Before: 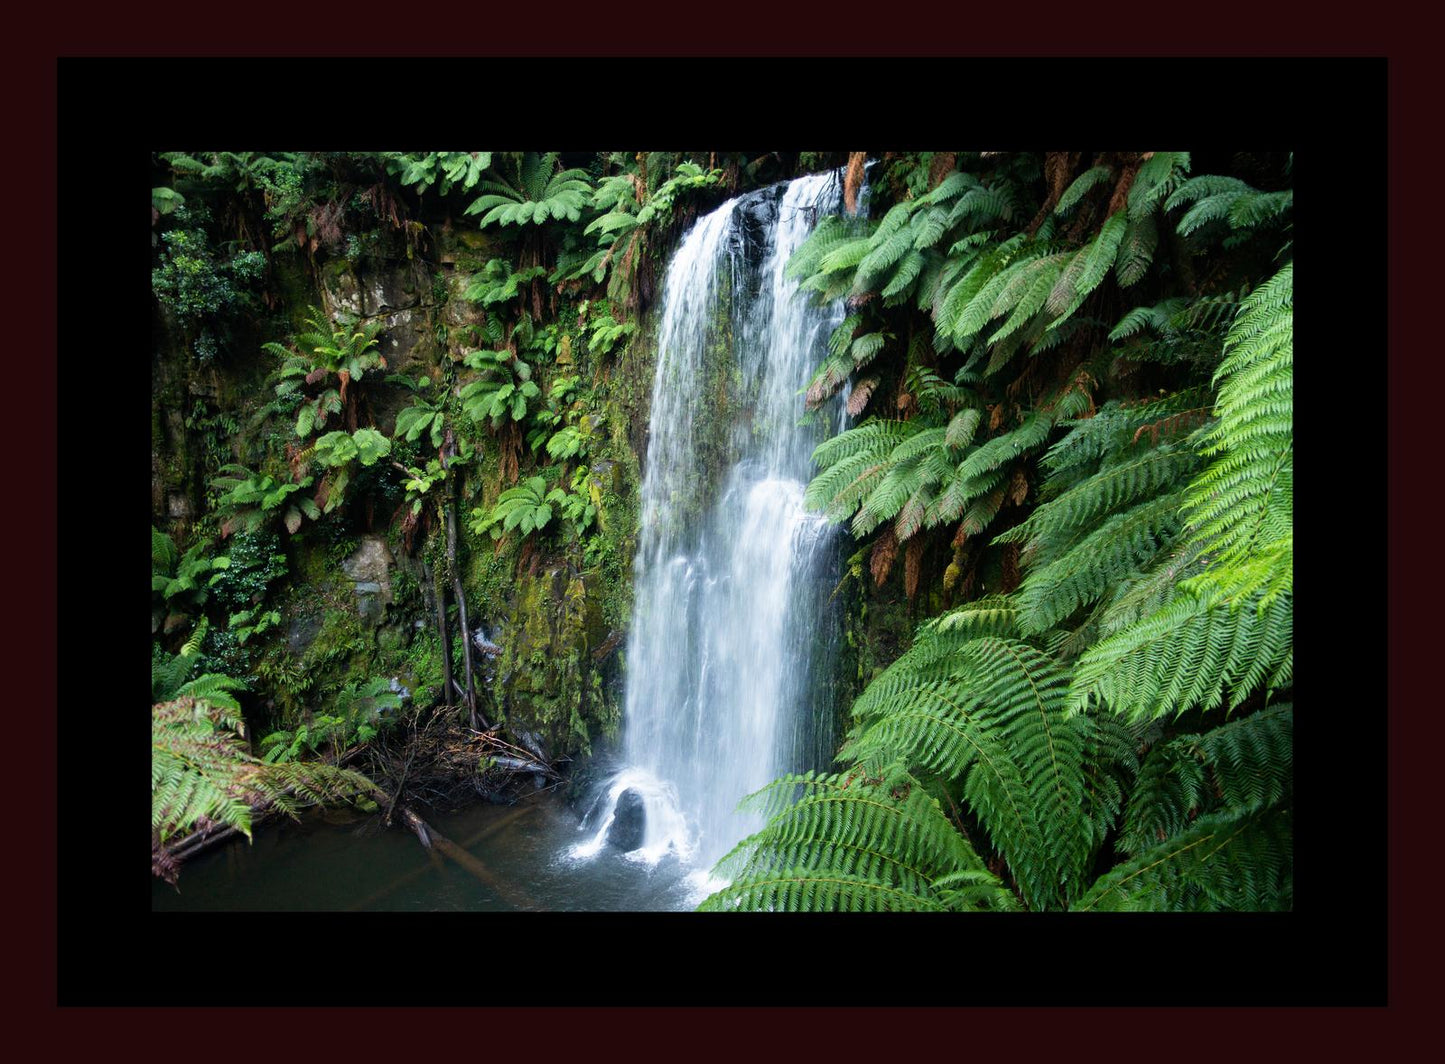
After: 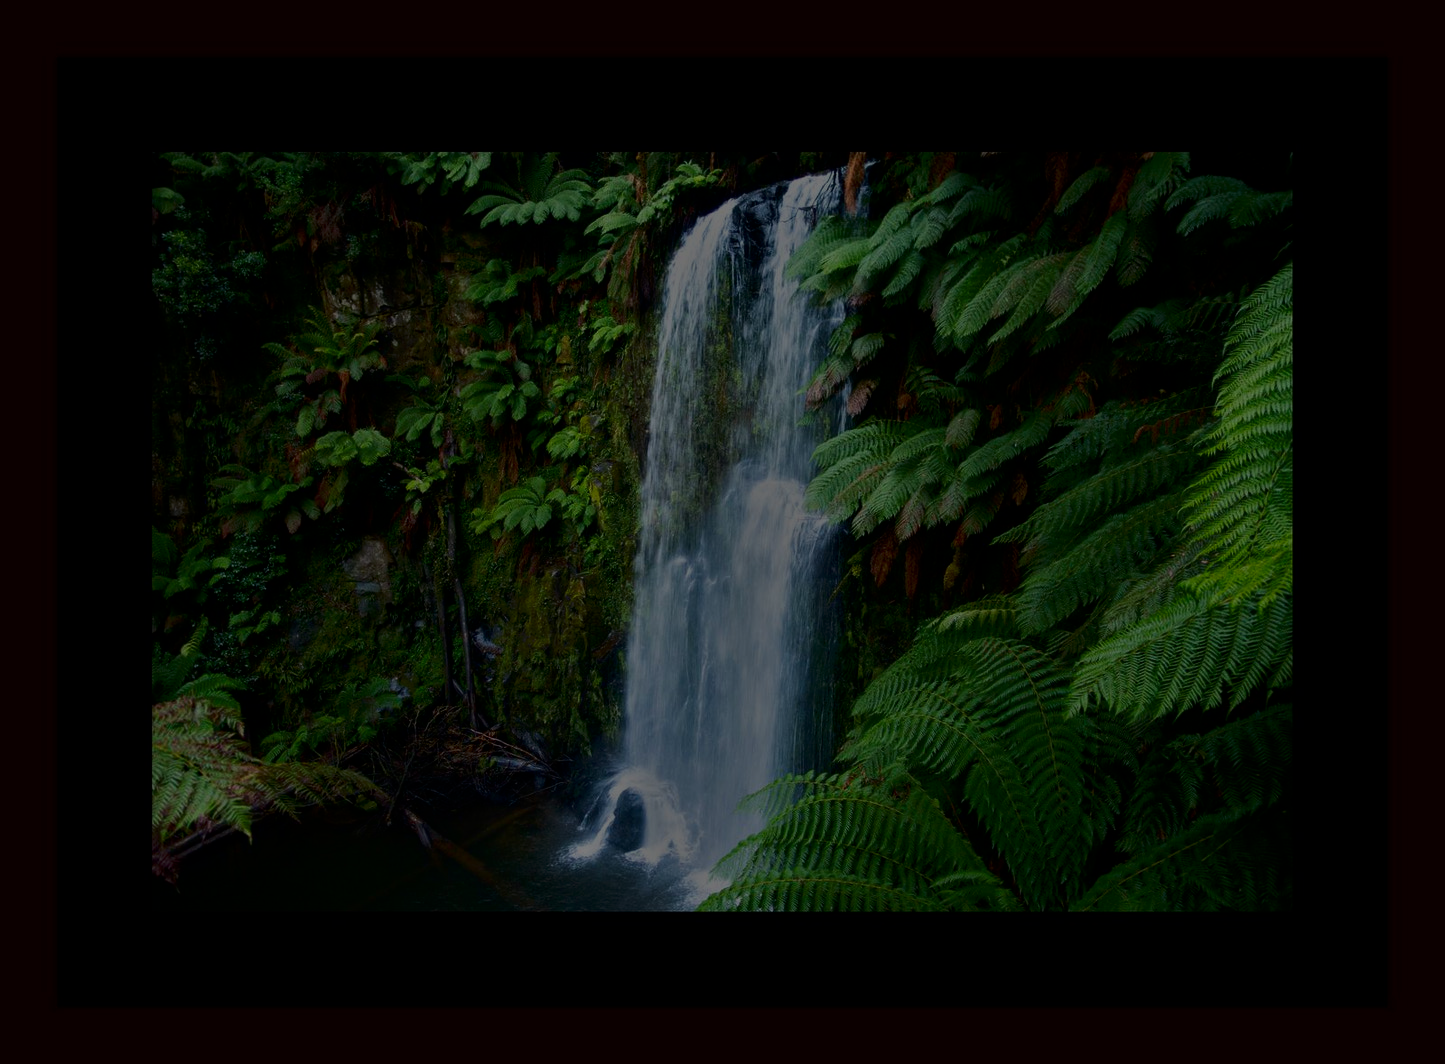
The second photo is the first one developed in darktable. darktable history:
tone equalizer: -8 EV -2 EV, -7 EV -2 EV, -6 EV -2 EV, -5 EV -2 EV, -4 EV -2 EV, -3 EV -2 EV, -2 EV -2 EV, -1 EV -1.63 EV, +0 EV -2 EV
contrast brightness saturation: brightness -0.2, saturation 0.08
